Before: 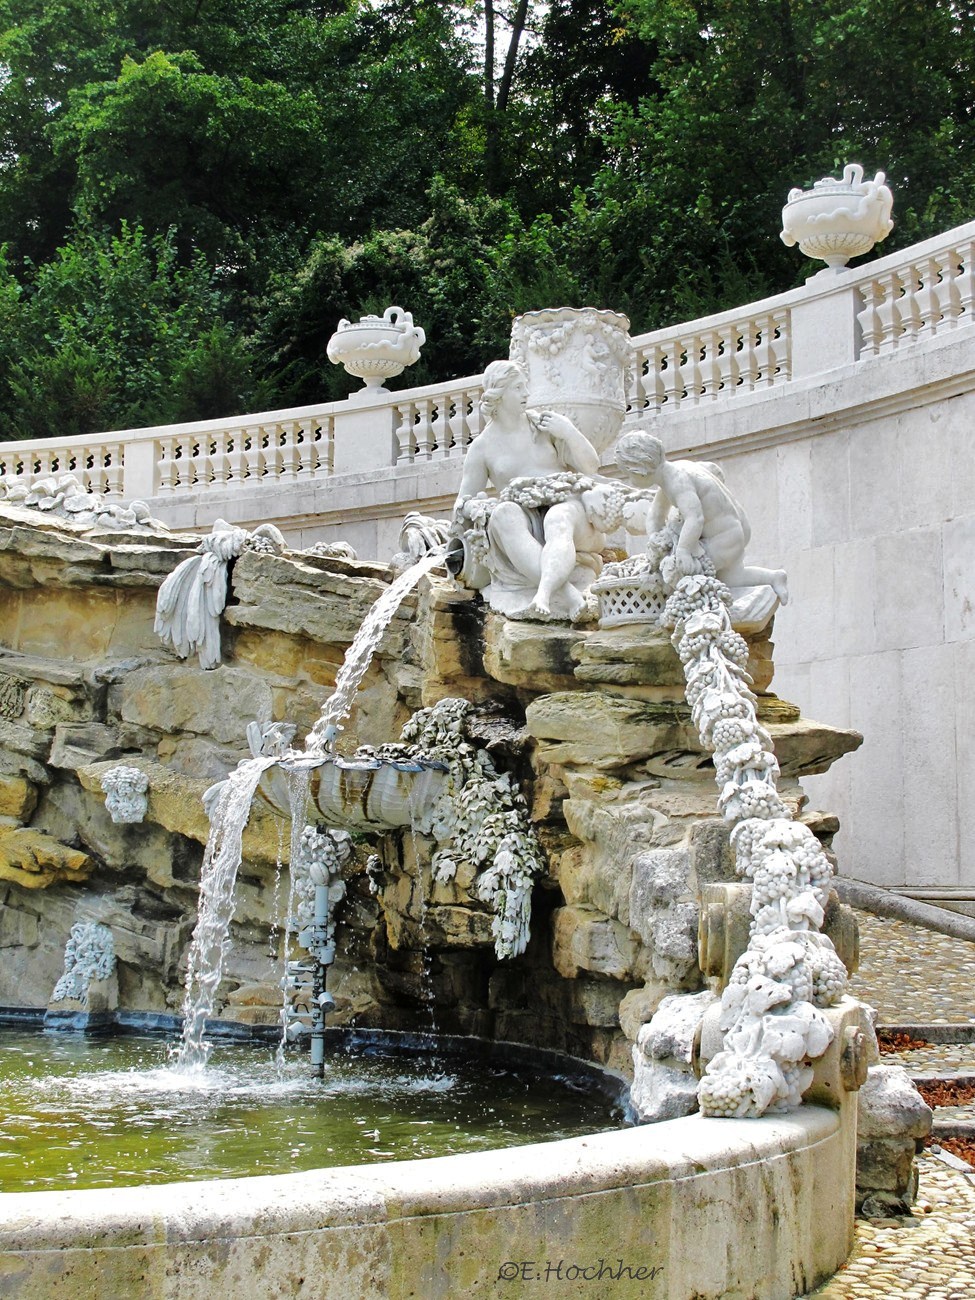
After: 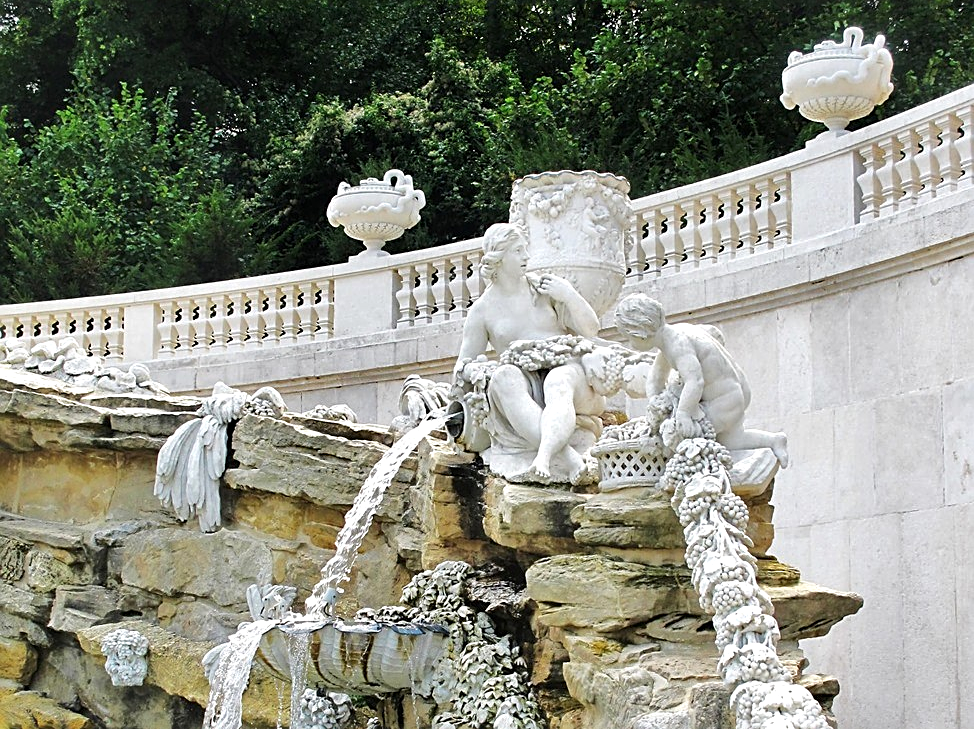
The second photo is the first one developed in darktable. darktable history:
exposure: exposure 0.2 EV, compensate highlight preservation false
sharpen: on, module defaults
crop and rotate: top 10.605%, bottom 33.274%
